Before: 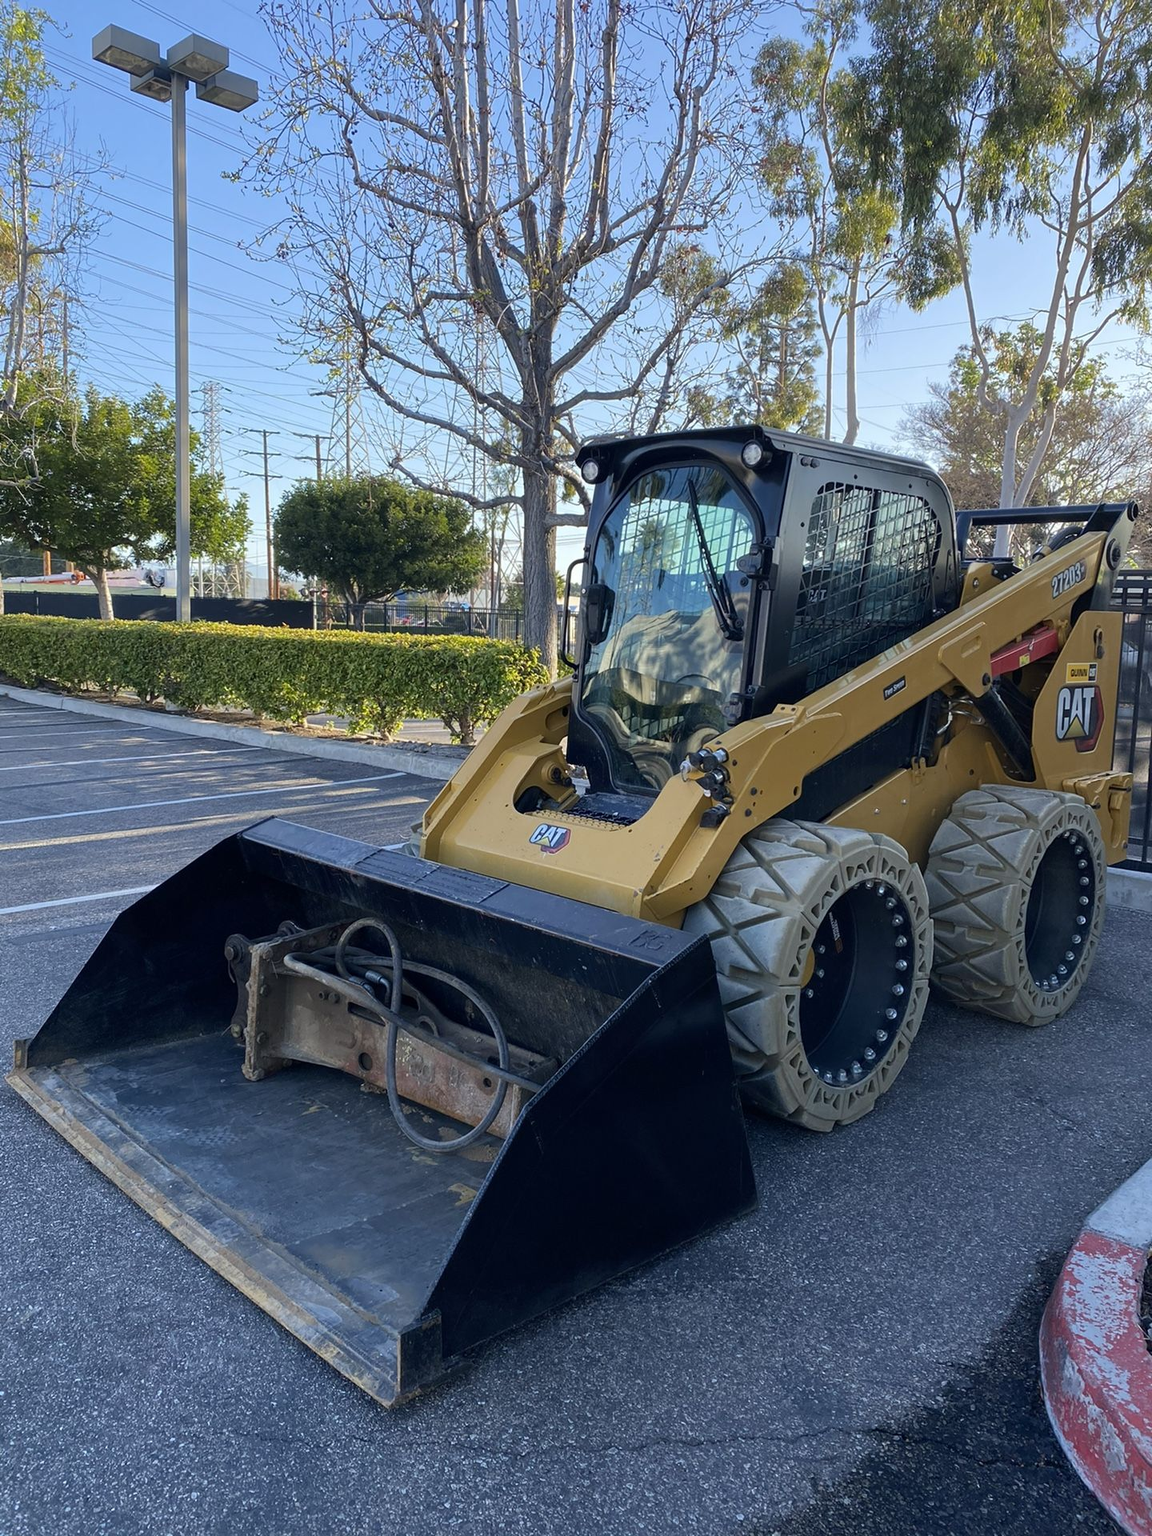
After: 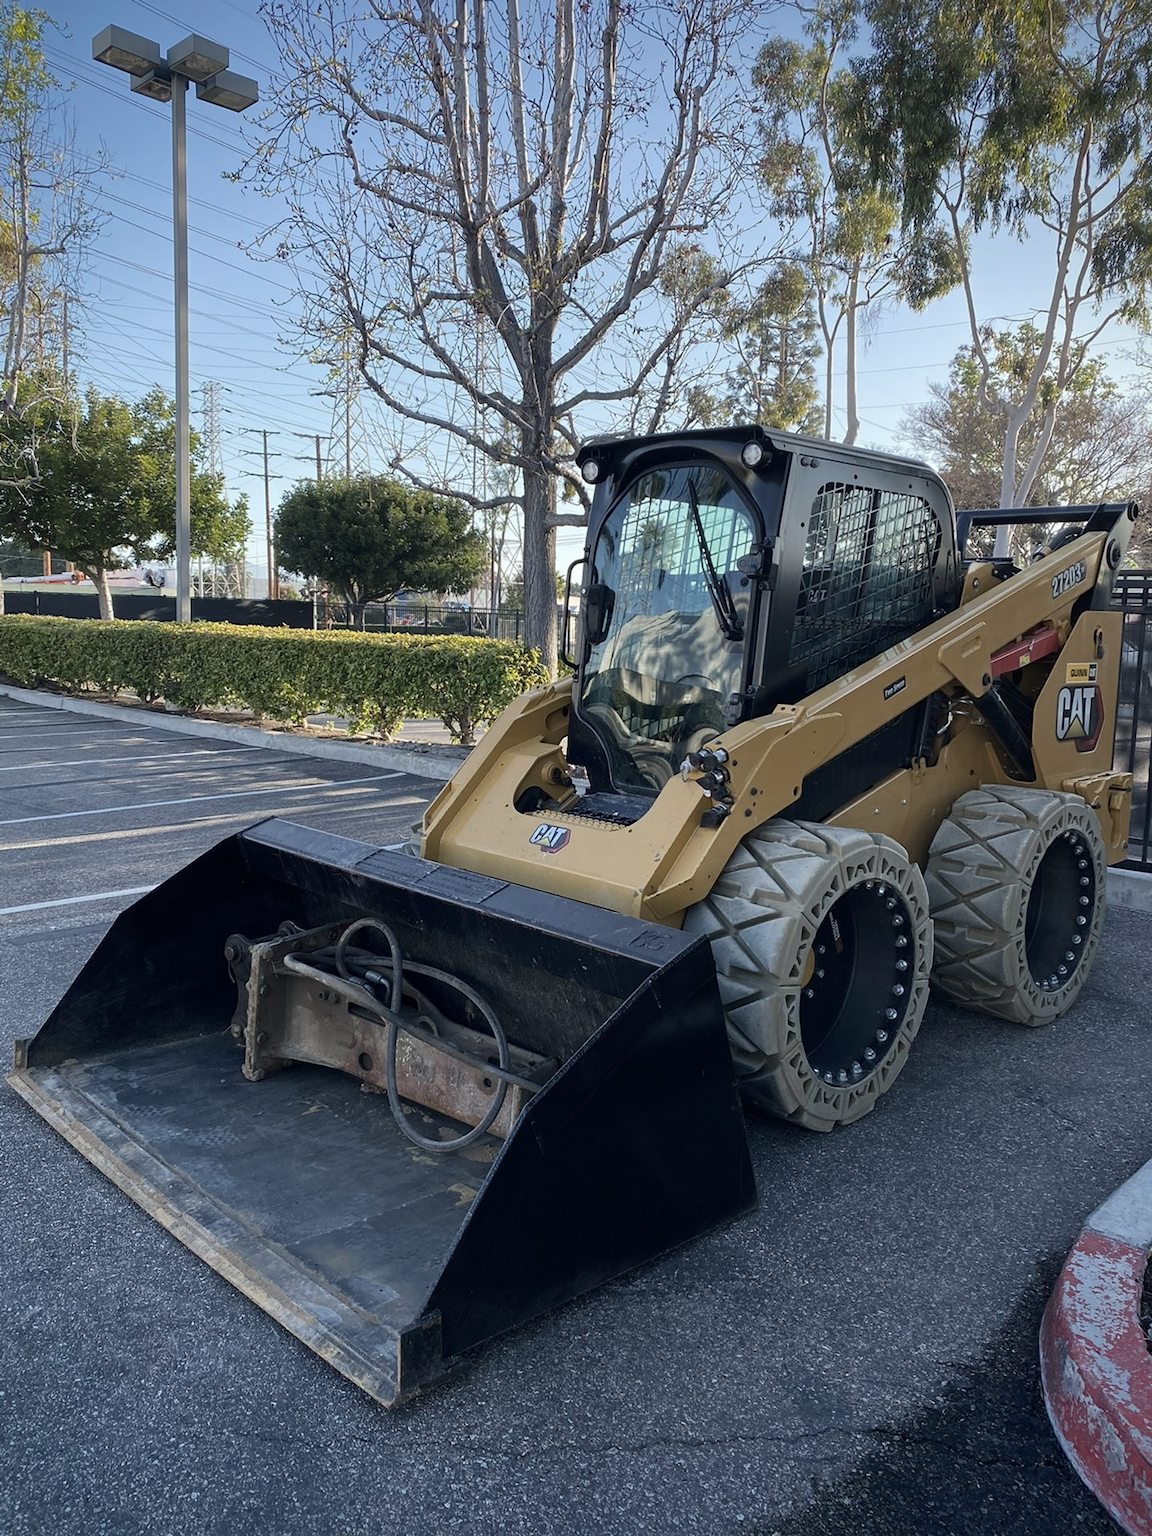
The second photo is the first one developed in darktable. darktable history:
vignetting: saturation 0.381
contrast brightness saturation: contrast 0.097, saturation -0.377
exposure: compensate exposure bias true, compensate highlight preservation false
